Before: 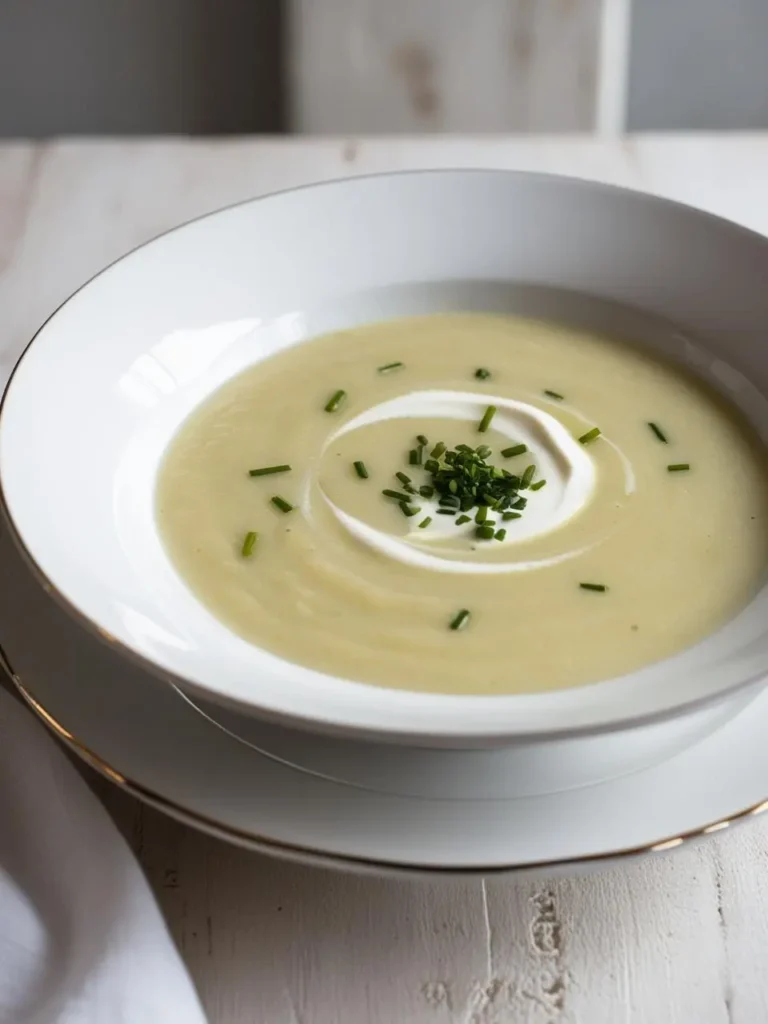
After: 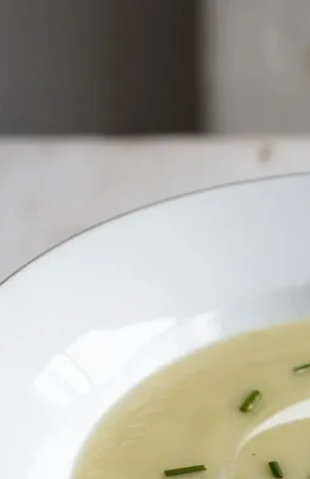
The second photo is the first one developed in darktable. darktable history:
crop and rotate: left 11.159%, top 0.063%, right 48.468%, bottom 53.141%
